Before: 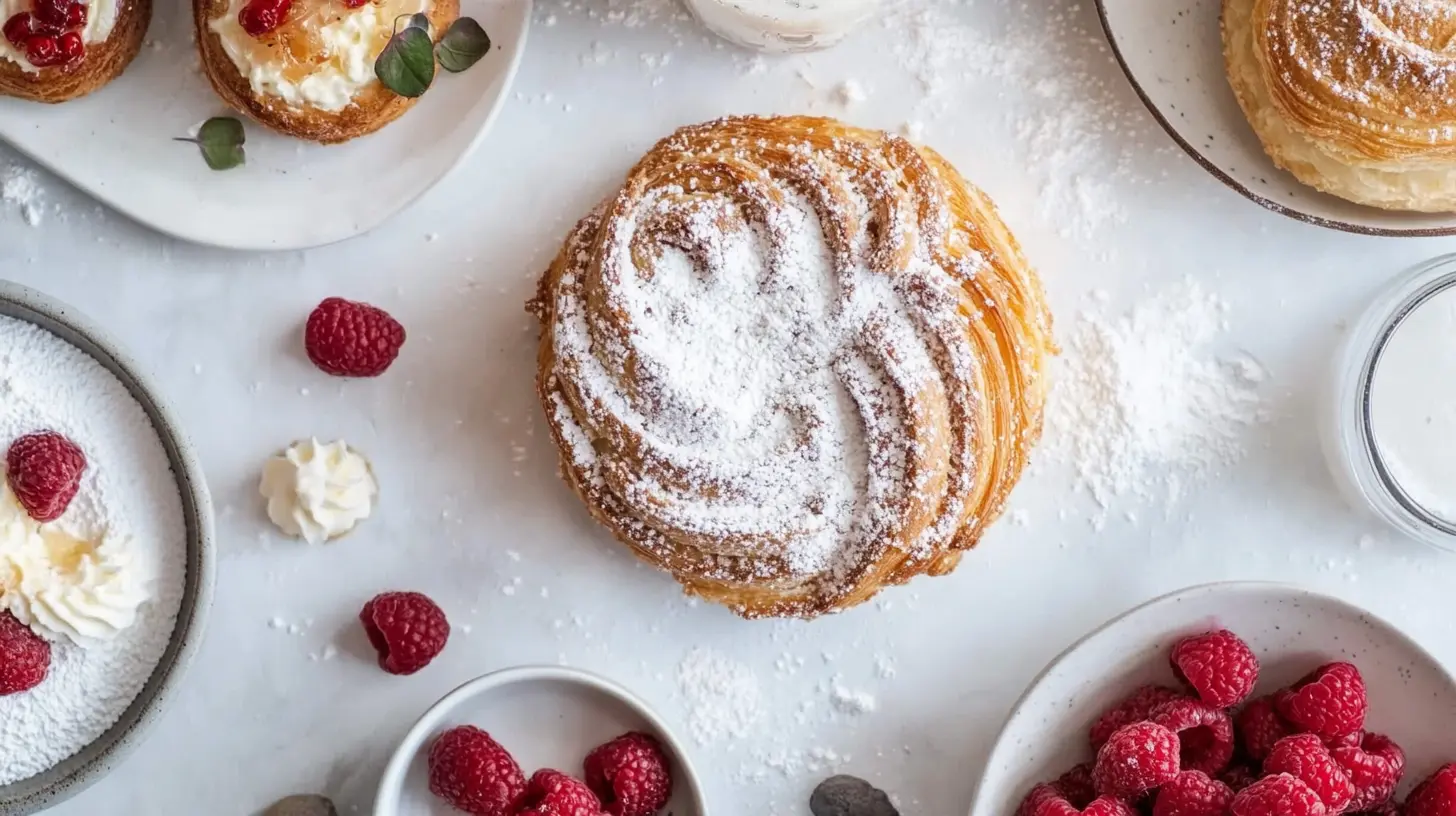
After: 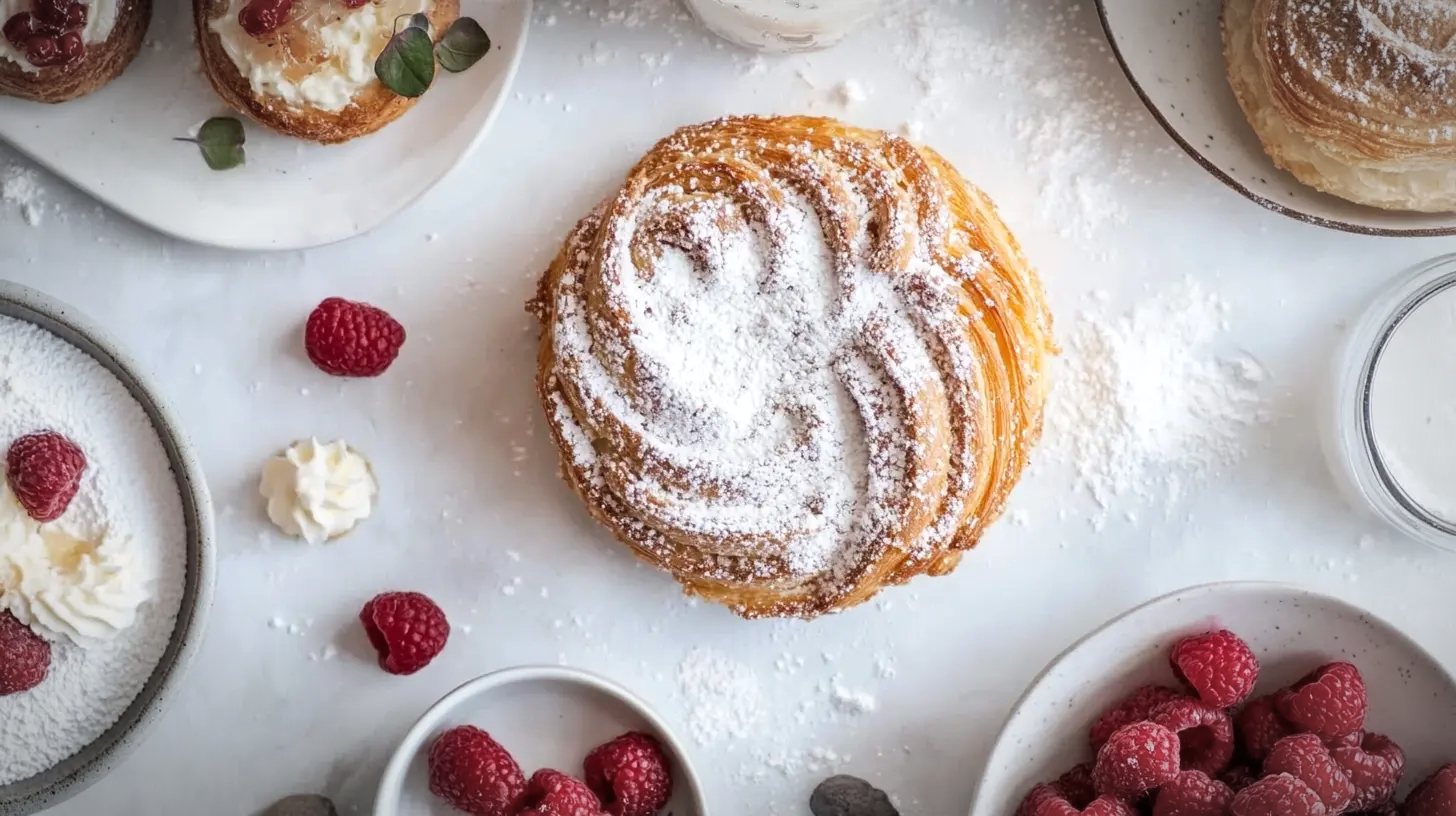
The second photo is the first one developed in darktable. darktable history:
exposure: exposure 0.082 EV, compensate exposure bias true, compensate highlight preservation false
vignetting: automatic ratio true
